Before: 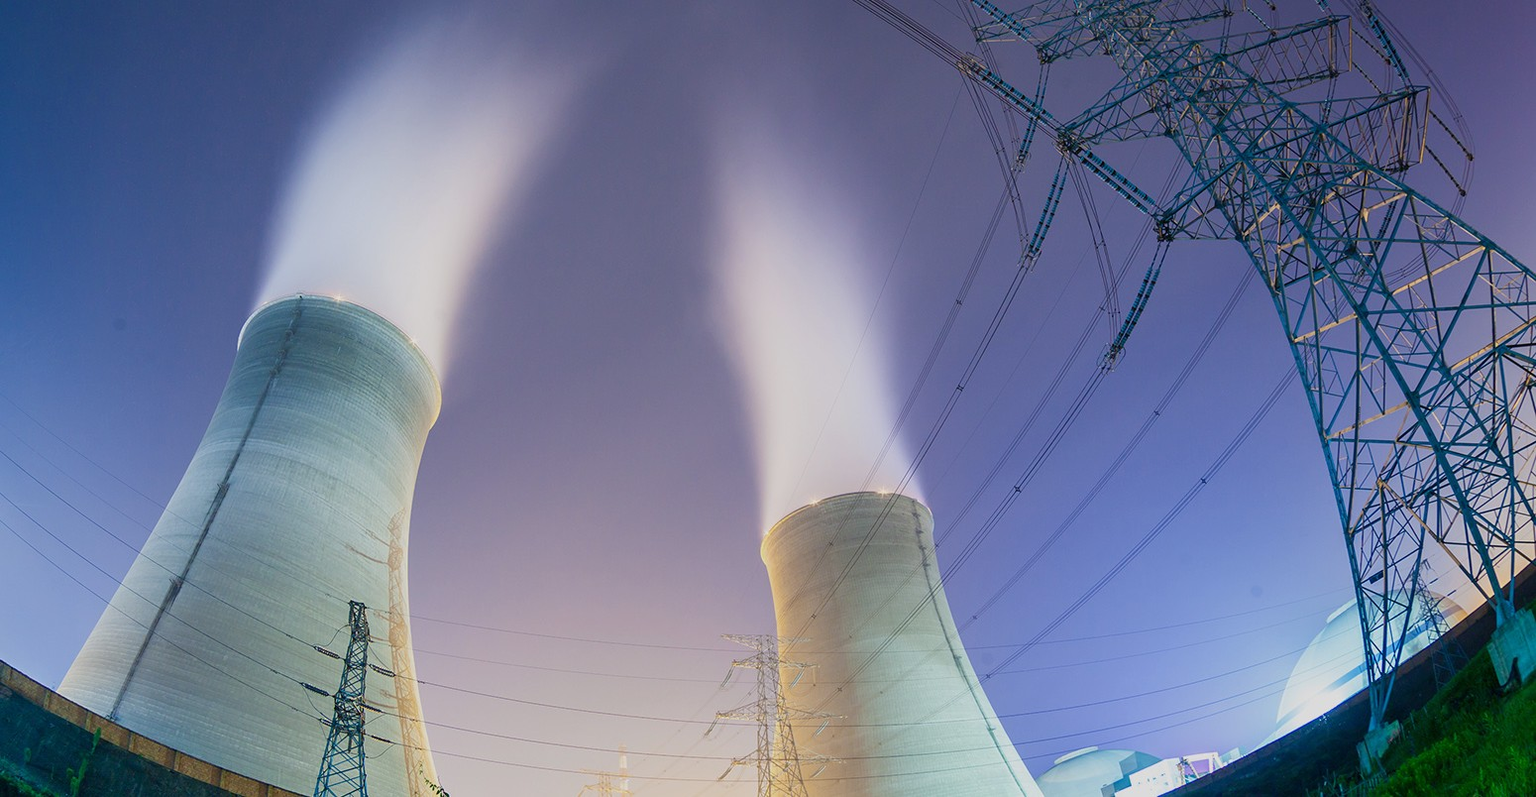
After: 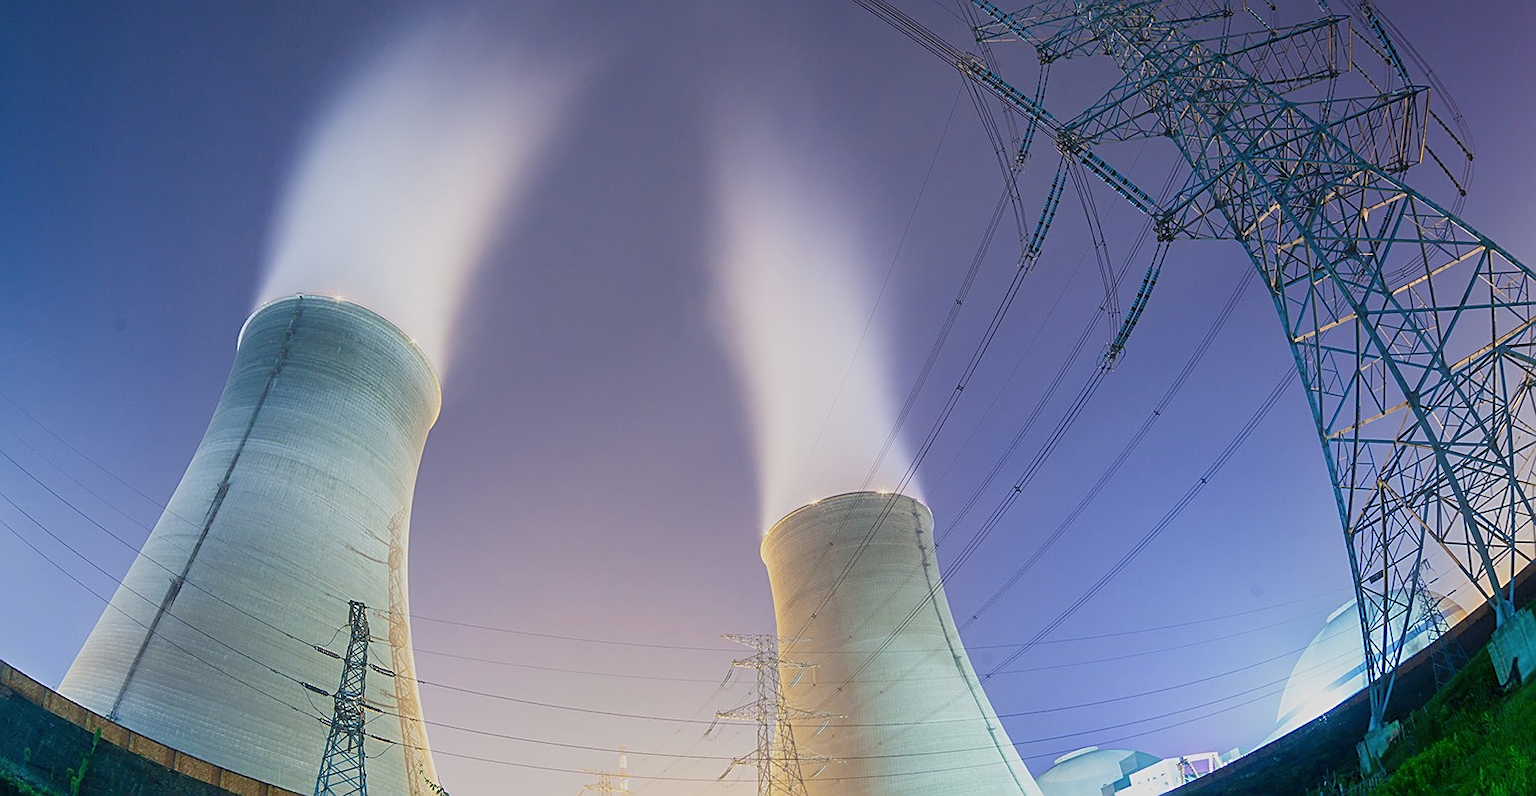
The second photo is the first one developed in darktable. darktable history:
sharpen: on, module defaults
haze removal: strength -0.054, compatibility mode true, adaptive false
